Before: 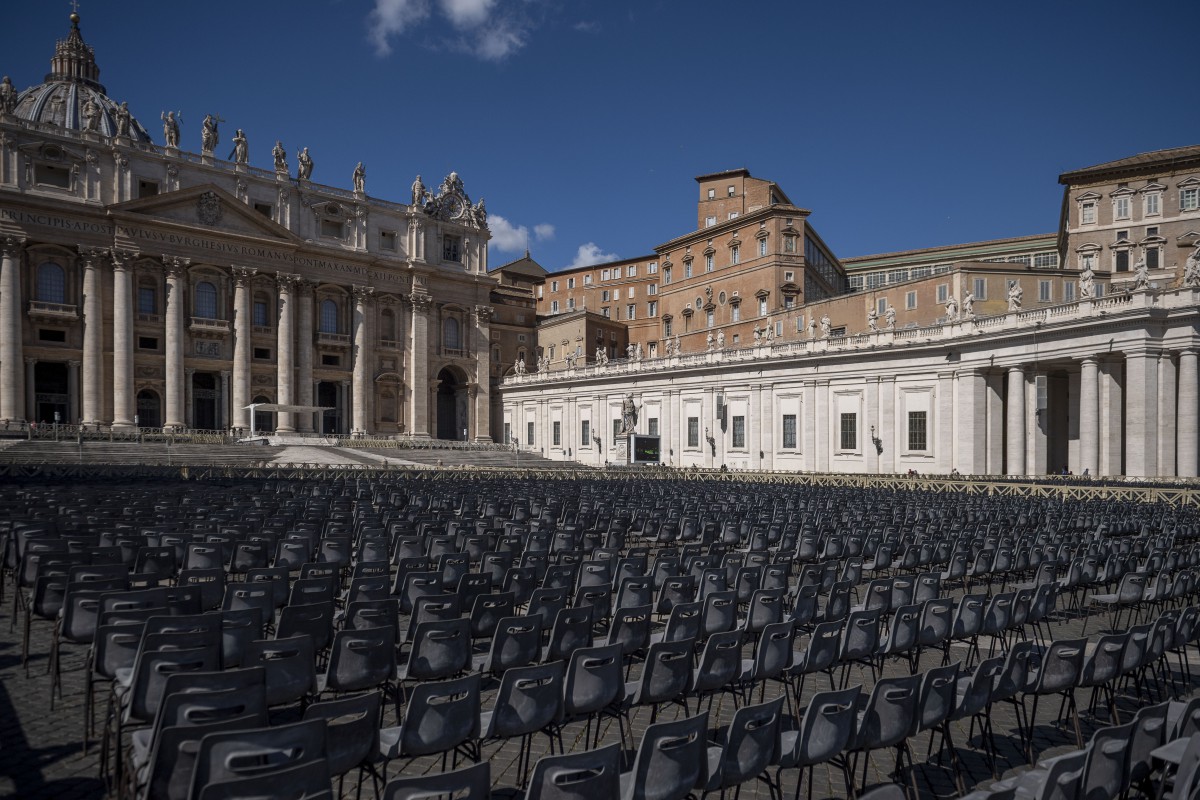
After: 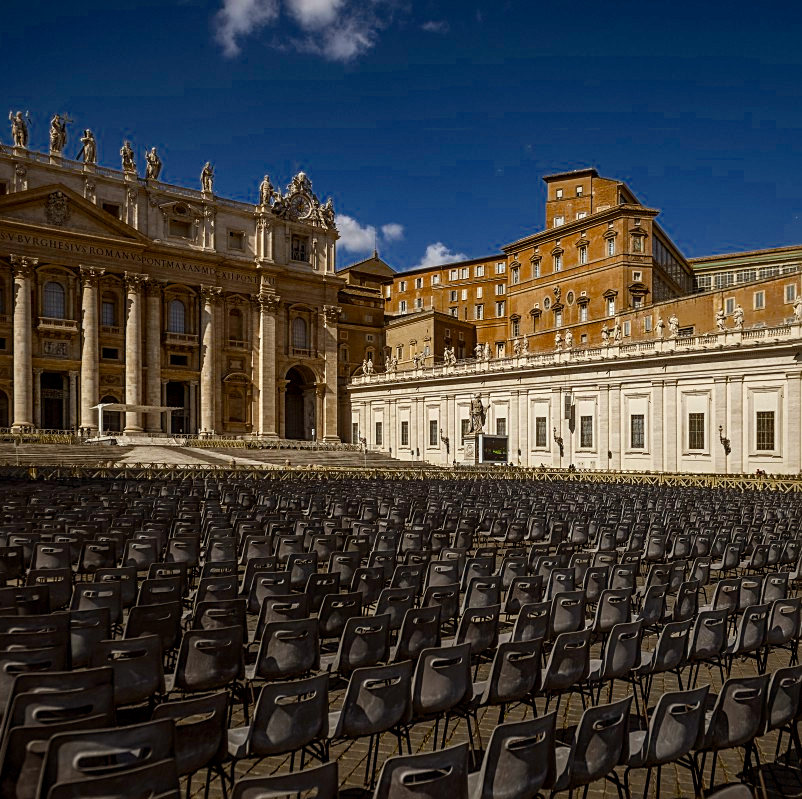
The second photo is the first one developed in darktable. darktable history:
color balance rgb: shadows lift › hue 87.18°, power › chroma 2.524%, power › hue 69.98°, linear chroma grading › global chroma 9.196%, perceptual saturation grading › global saturation 31.106%, saturation formula JzAzBz (2021)
local contrast: on, module defaults
crop and rotate: left 12.726%, right 20.415%
contrast brightness saturation: contrast 0.074
sharpen: on, module defaults
